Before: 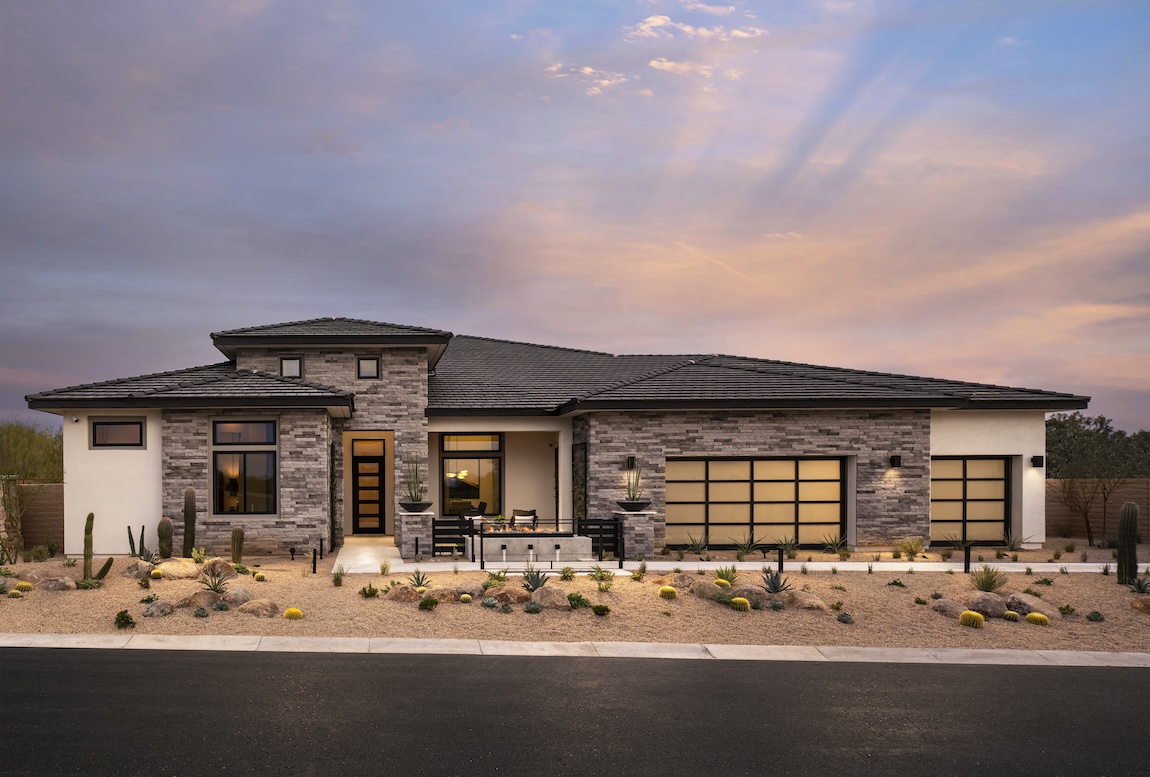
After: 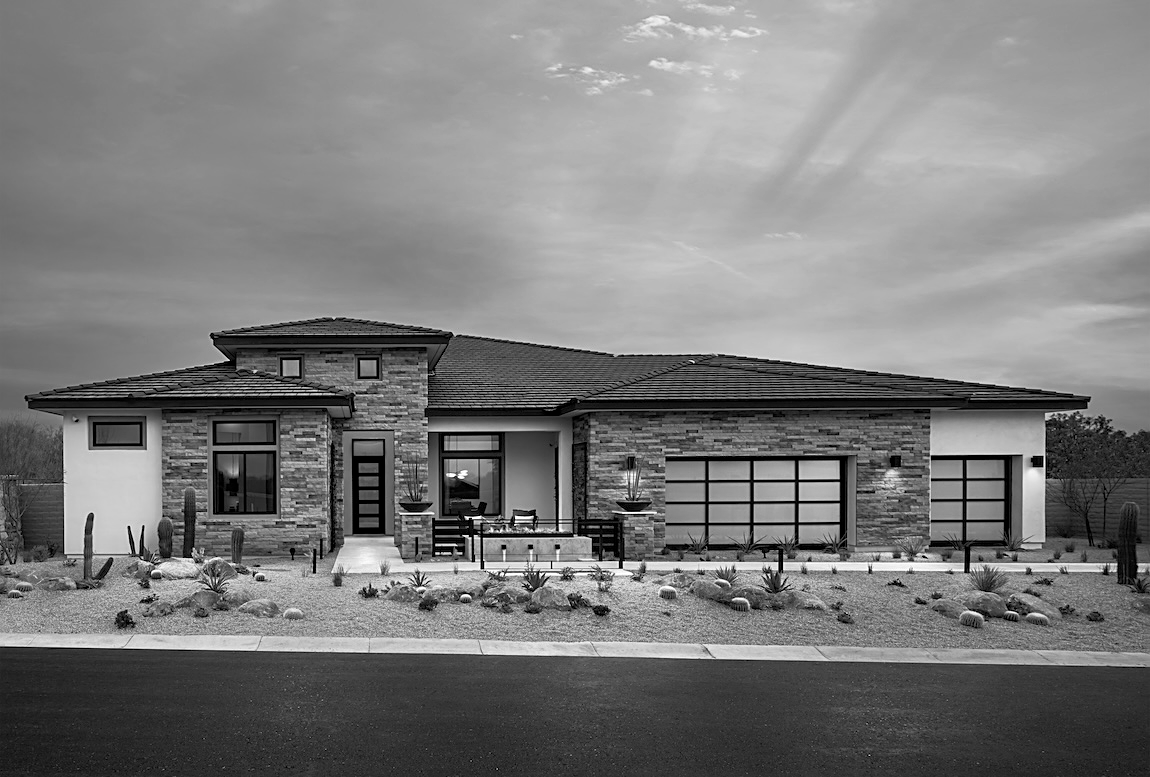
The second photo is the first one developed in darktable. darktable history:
monochrome: on, module defaults
tone curve: curves: ch0 [(0, 0) (0.15, 0.17) (0.452, 0.437) (0.611, 0.588) (0.751, 0.749) (1, 1)]; ch1 [(0, 0) (0.325, 0.327) (0.412, 0.45) (0.453, 0.484) (0.5, 0.501) (0.541, 0.55) (0.617, 0.612) (0.695, 0.697) (1, 1)]; ch2 [(0, 0) (0.386, 0.397) (0.452, 0.459) (0.505, 0.498) (0.524, 0.547) (0.574, 0.566) (0.633, 0.641) (1, 1)], color space Lab, independent channels, preserve colors none
sharpen: on, module defaults
